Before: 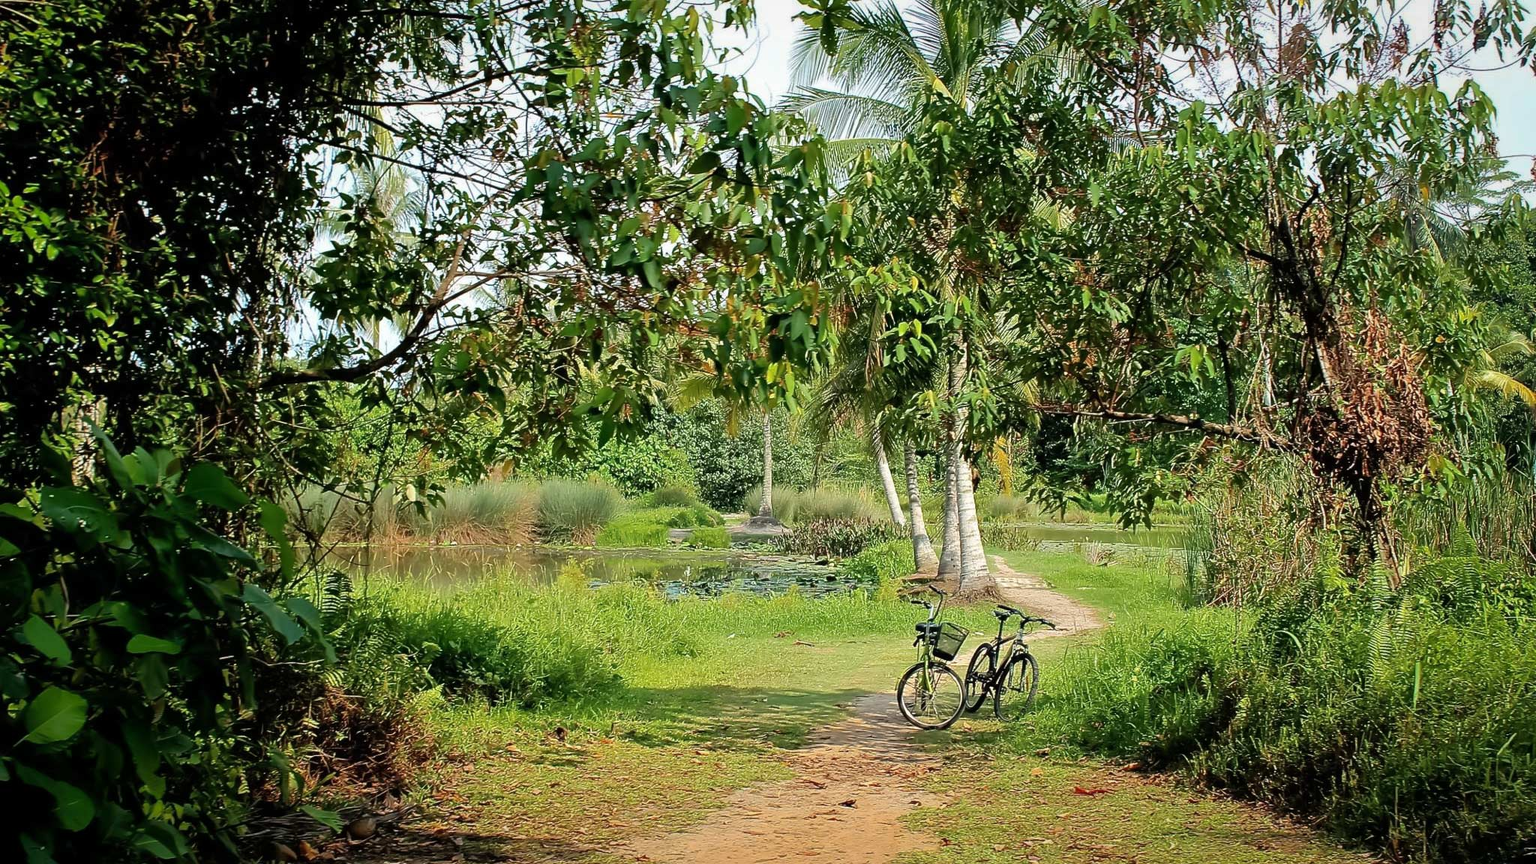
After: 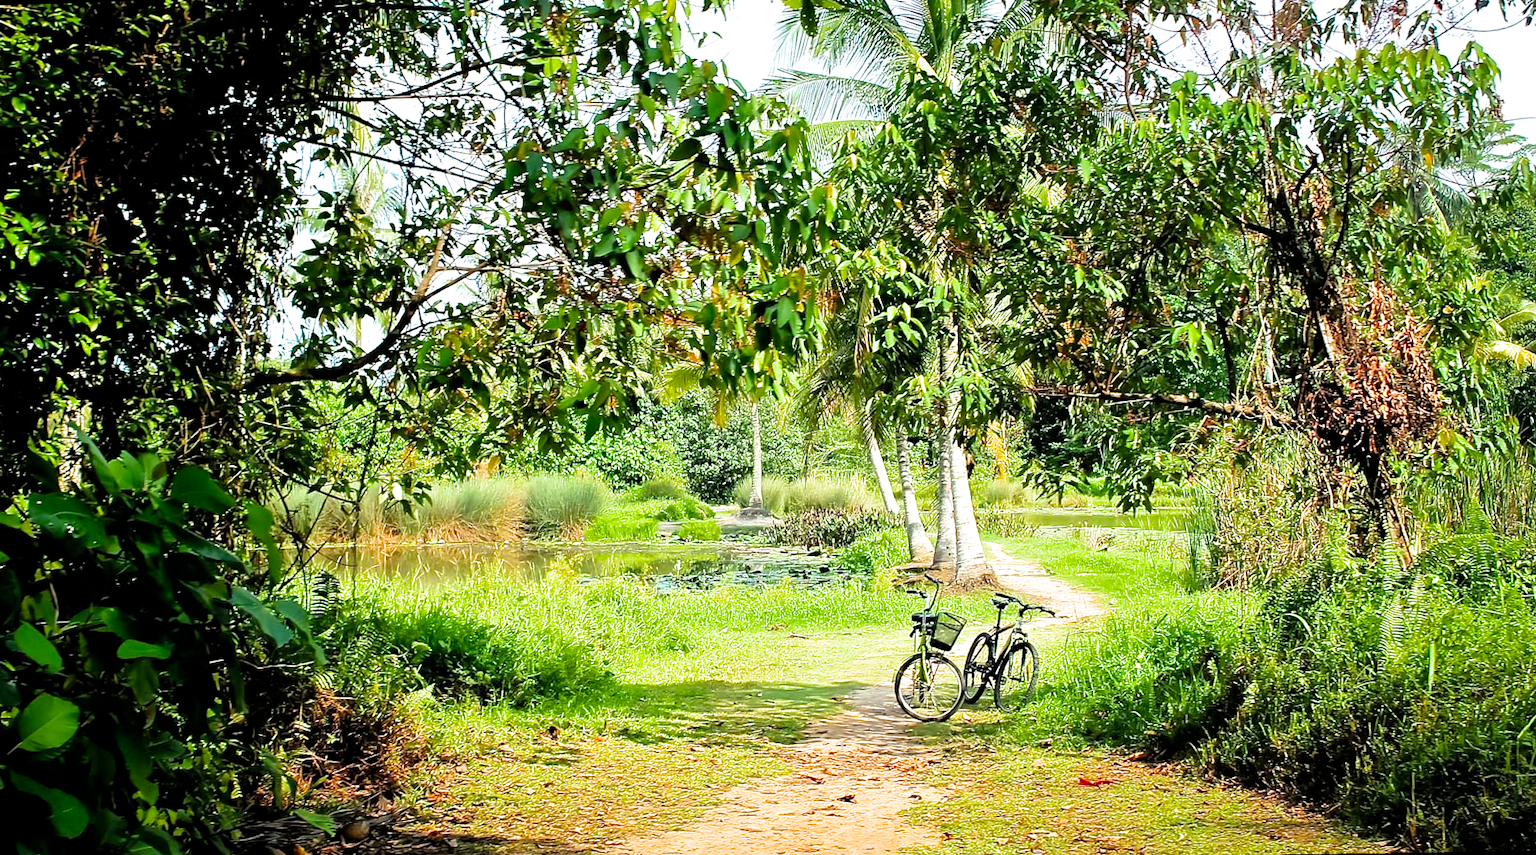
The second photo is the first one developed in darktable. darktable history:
rotate and perspective: rotation -1.32°, lens shift (horizontal) -0.031, crop left 0.015, crop right 0.985, crop top 0.047, crop bottom 0.982
white balance: red 0.982, blue 1.018
filmic rgb: black relative exposure -12 EV, white relative exposure 2.8 EV, threshold 3 EV, target black luminance 0%, hardness 8.06, latitude 70.41%, contrast 1.14, highlights saturation mix 10%, shadows ↔ highlights balance -0.388%, color science v4 (2020), iterations of high-quality reconstruction 10, contrast in shadows soft, contrast in highlights soft, enable highlight reconstruction true
exposure: black level correction 0, exposure 0.9 EV, compensate highlight preservation false
